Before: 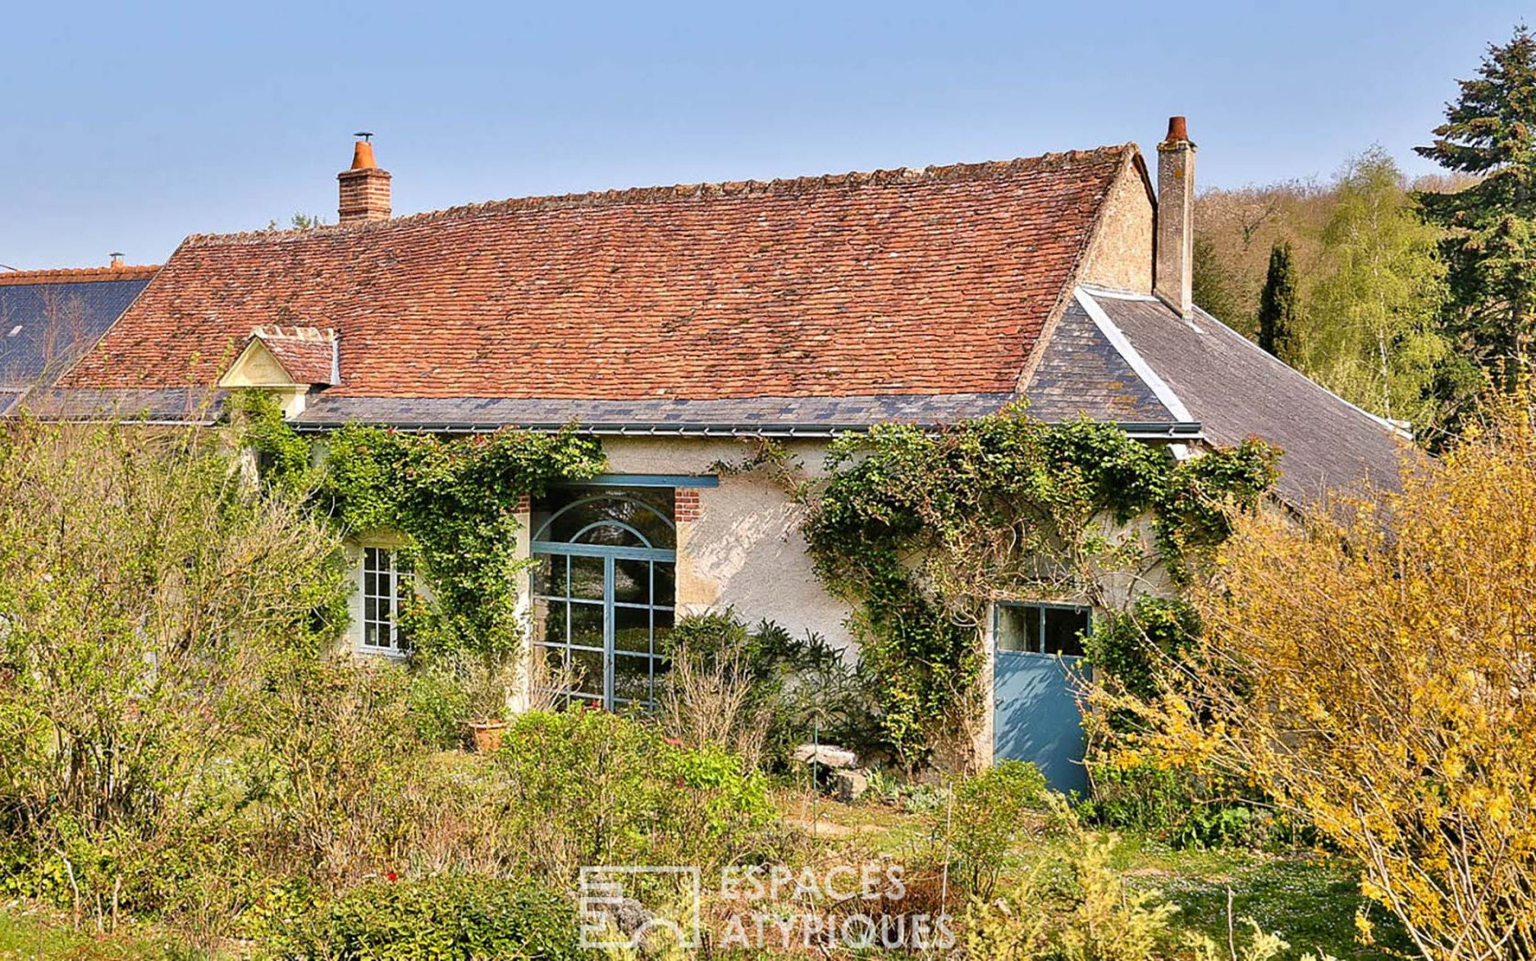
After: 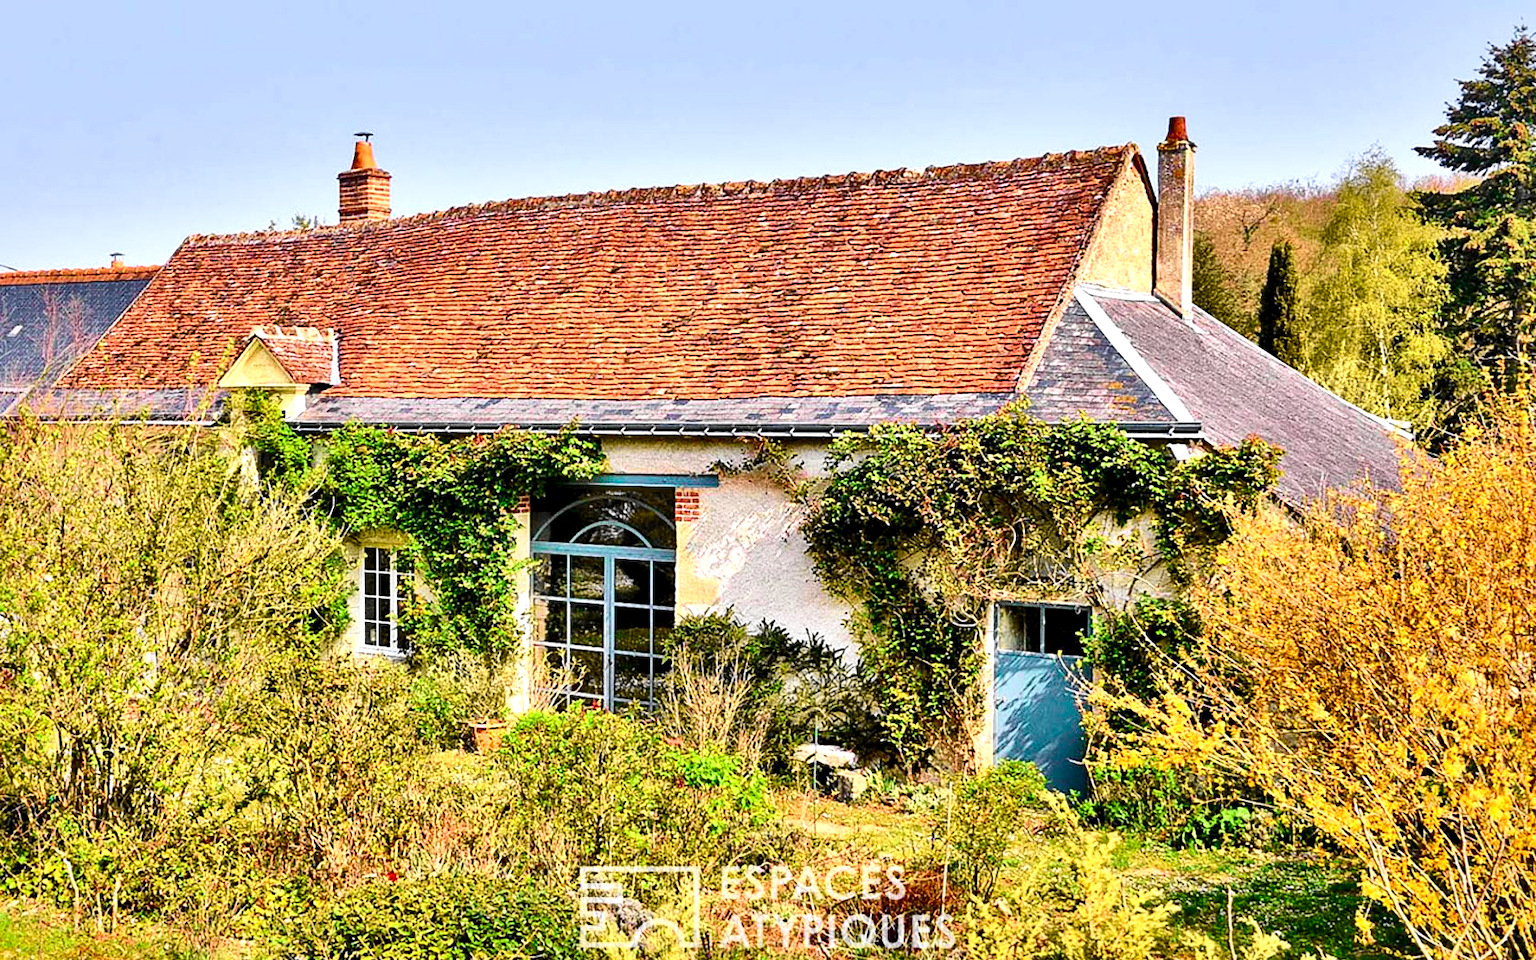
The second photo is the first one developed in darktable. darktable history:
tone curve: curves: ch0 [(0, 0.023) (0.103, 0.087) (0.295, 0.297) (0.445, 0.531) (0.553, 0.665) (0.735, 0.843) (0.994, 1)]; ch1 [(0, 0) (0.427, 0.346) (0.456, 0.426) (0.484, 0.494) (0.509, 0.505) (0.535, 0.56) (0.581, 0.632) (0.646, 0.715) (1, 1)]; ch2 [(0, 0) (0.369, 0.388) (0.449, 0.431) (0.501, 0.495) (0.533, 0.518) (0.572, 0.612) (0.677, 0.752) (1, 1)], color space Lab, independent channels, preserve colors none
local contrast: mode bilateral grid, contrast 69, coarseness 74, detail 180%, midtone range 0.2
